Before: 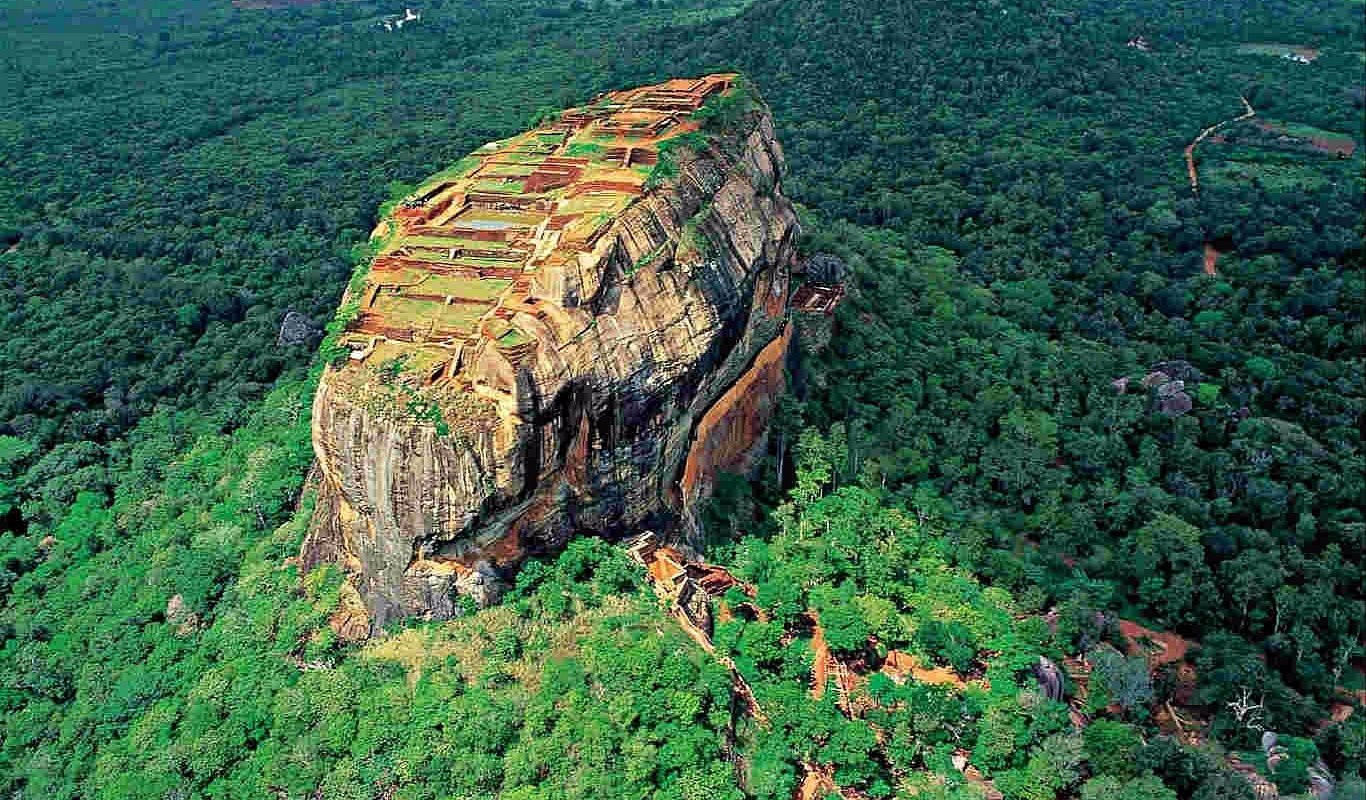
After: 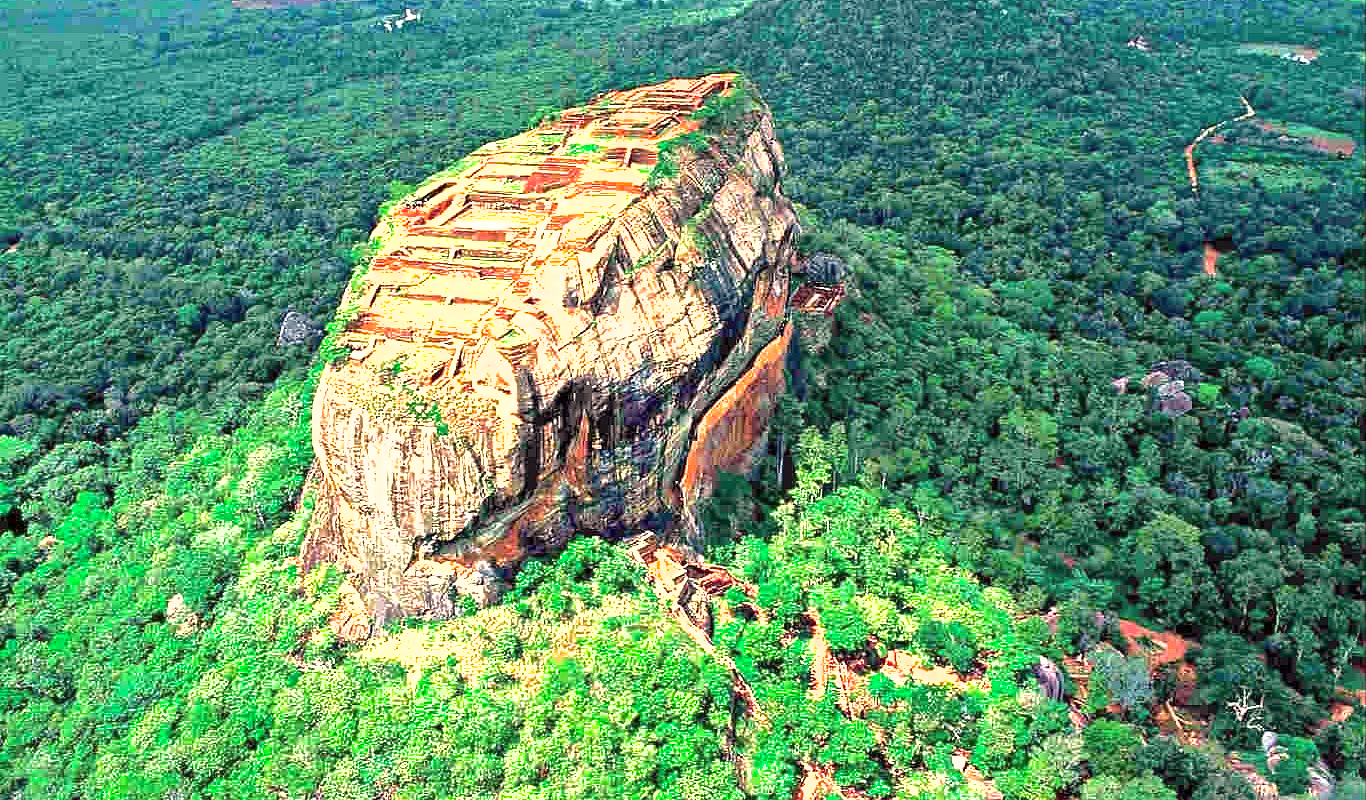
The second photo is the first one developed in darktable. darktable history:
shadows and highlights: on, module defaults
exposure: exposure 1.5 EV, compensate highlight preservation false
white balance: red 1.127, blue 0.943
